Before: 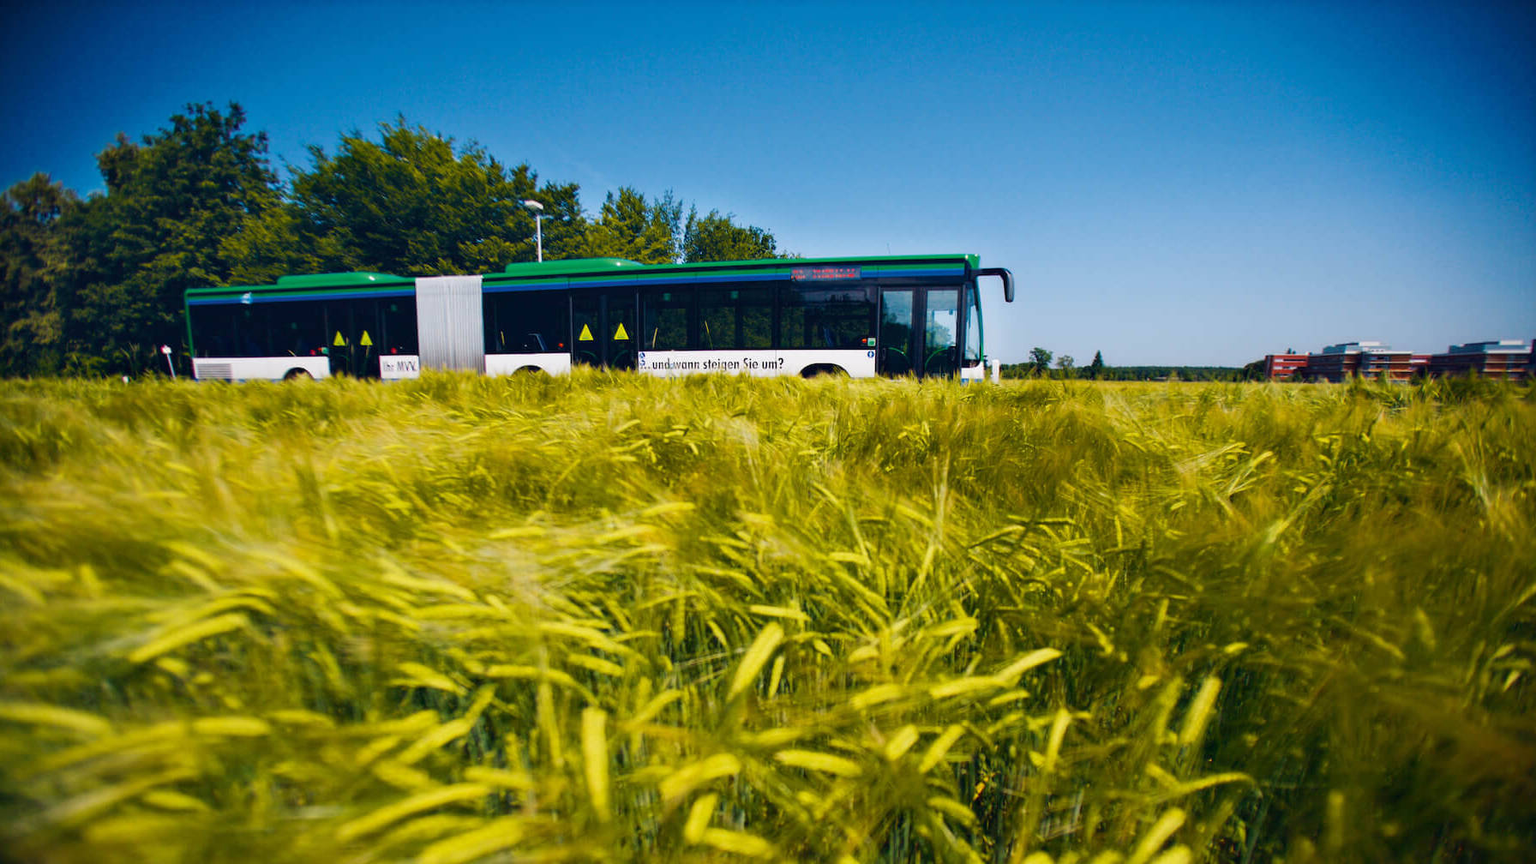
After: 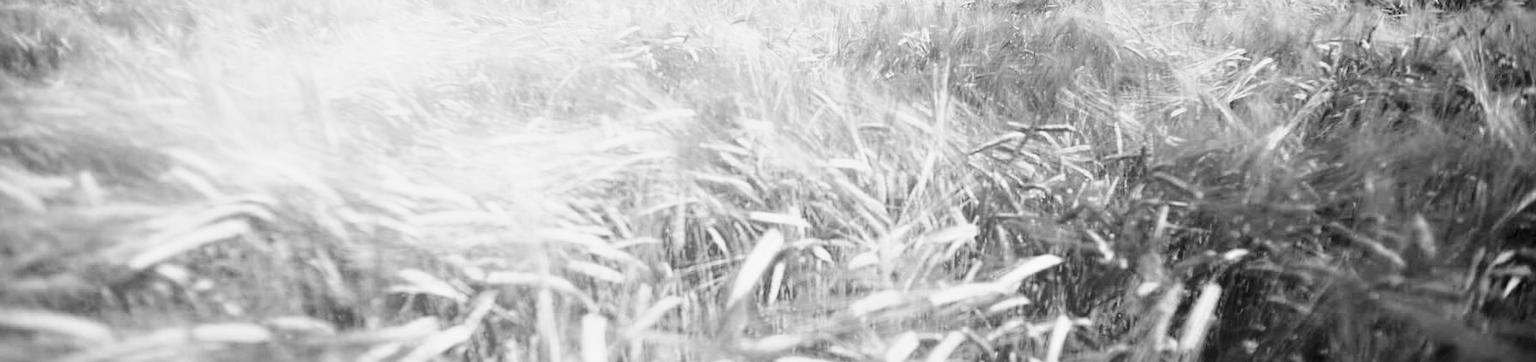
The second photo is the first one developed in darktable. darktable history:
base curve: curves: ch0 [(0, 0) (0.028, 0.03) (0.121, 0.232) (0.46, 0.748) (0.859, 0.968) (1, 1)], preserve colors none
levels: mode automatic, black 0.023%, white 99.97%, levels [0.062, 0.494, 0.925]
crop: top 45.551%, bottom 12.262%
monochrome: on, module defaults
bloom: on, module defaults
